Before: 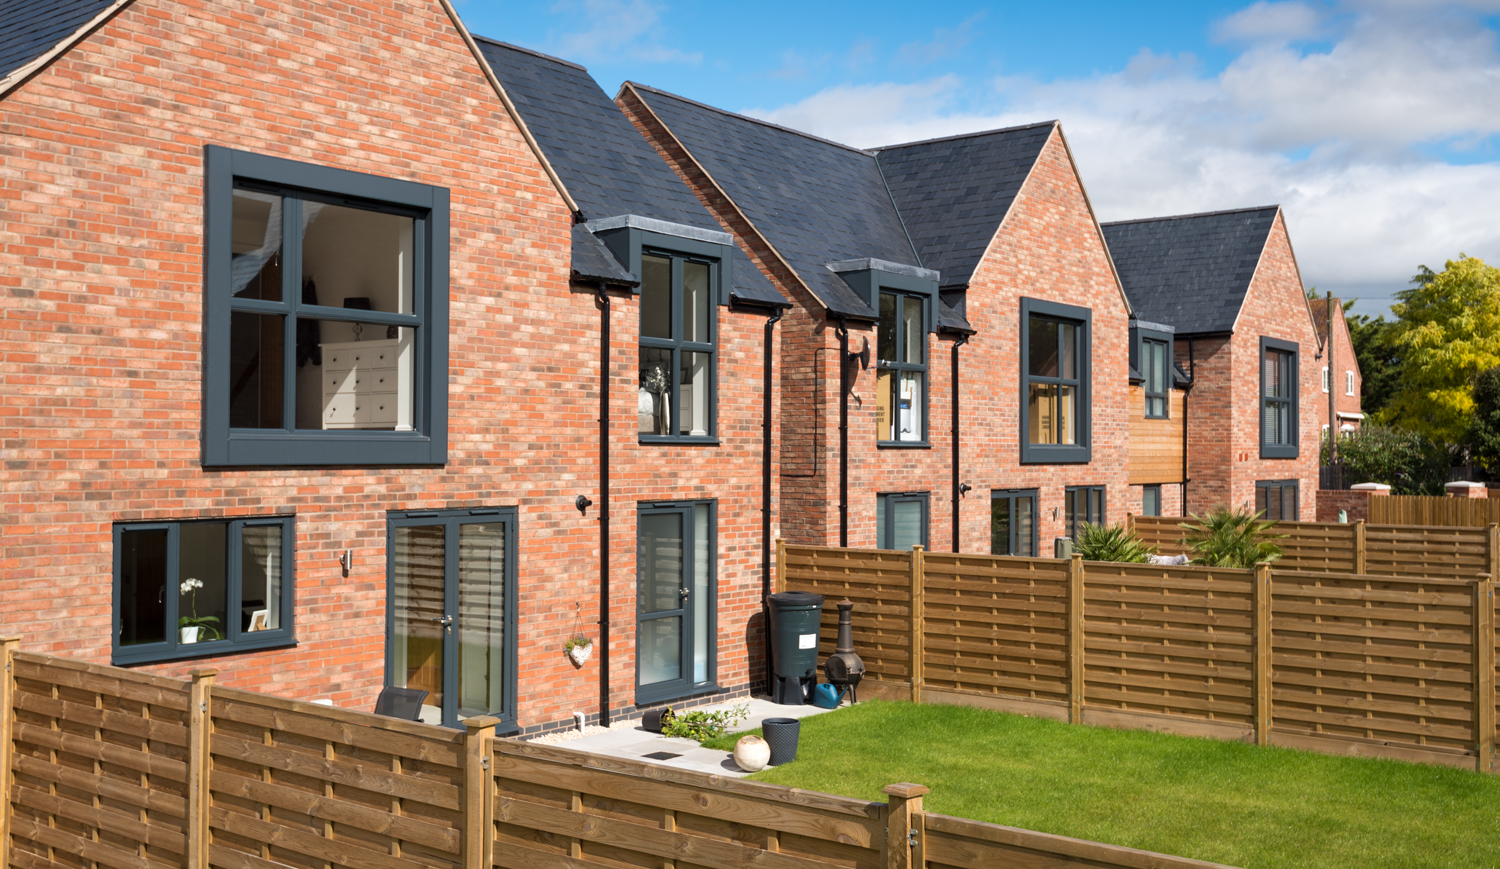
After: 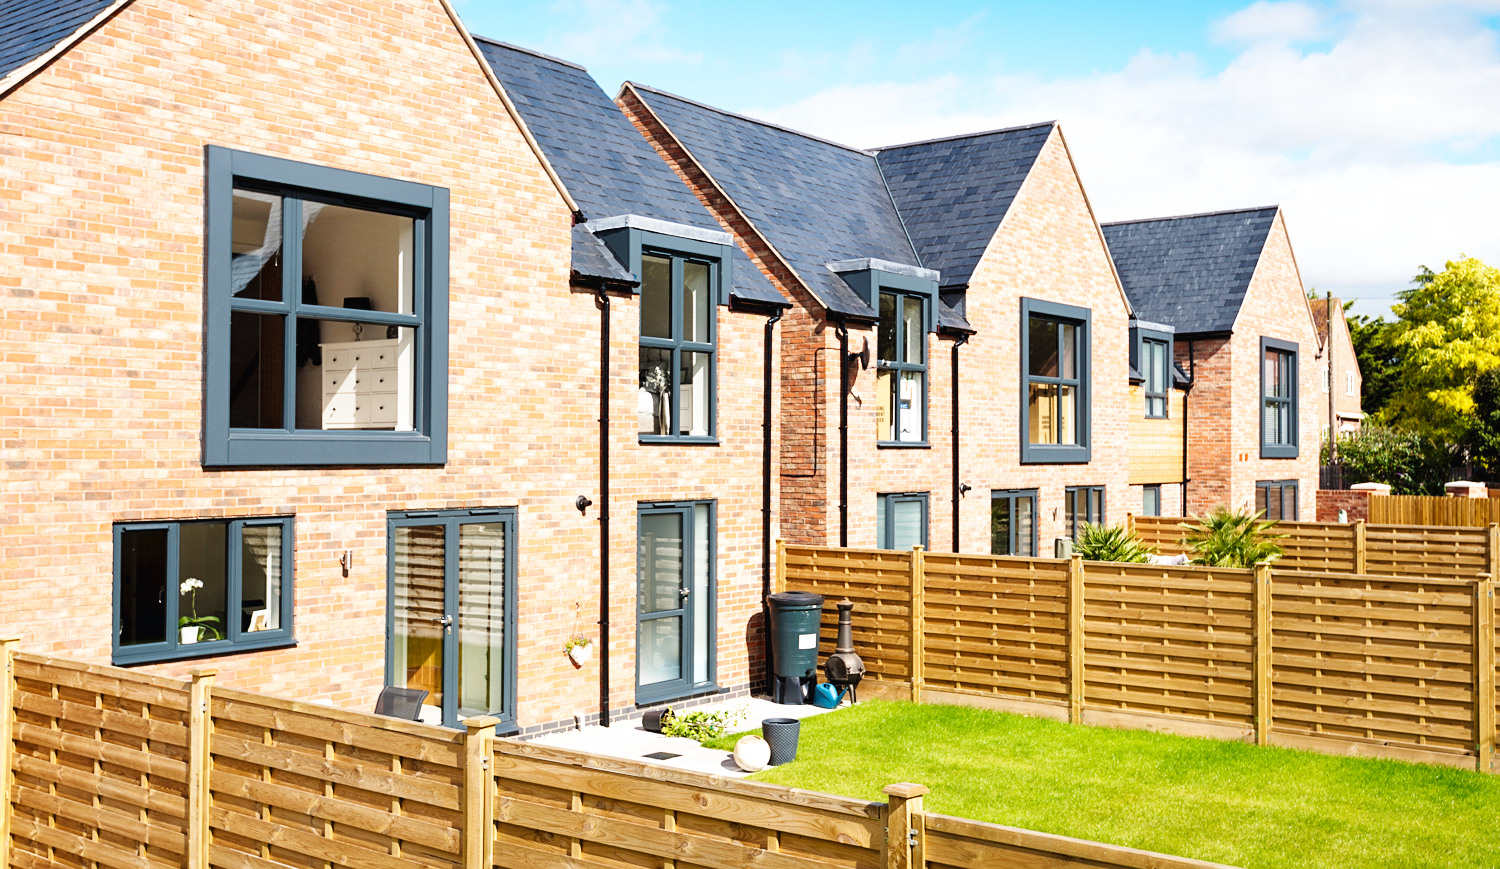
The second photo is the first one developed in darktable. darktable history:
sharpen: amount 0.202
base curve: curves: ch0 [(0, 0.003) (0.001, 0.002) (0.006, 0.004) (0.02, 0.022) (0.048, 0.086) (0.094, 0.234) (0.162, 0.431) (0.258, 0.629) (0.385, 0.8) (0.548, 0.918) (0.751, 0.988) (1, 1)], preserve colors none
